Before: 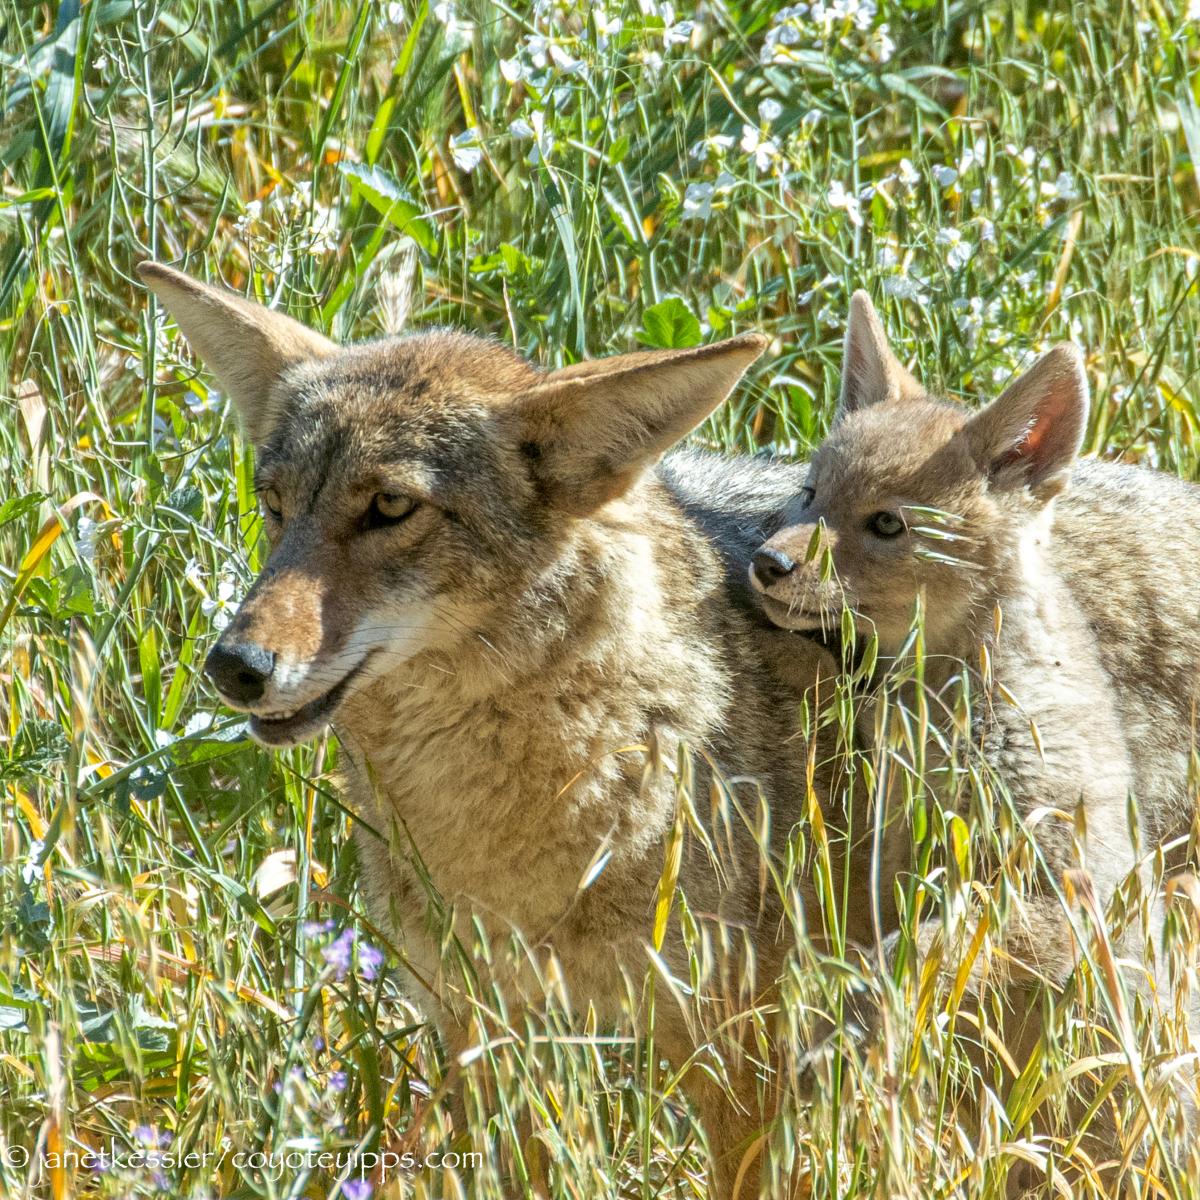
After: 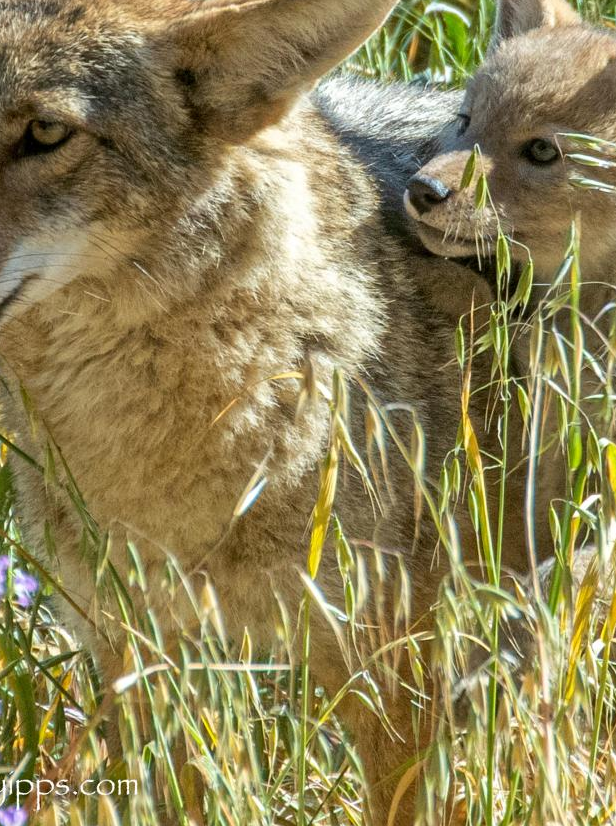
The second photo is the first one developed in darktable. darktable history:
crop and rotate: left 28.779%, top 31.152%, right 19.855%
